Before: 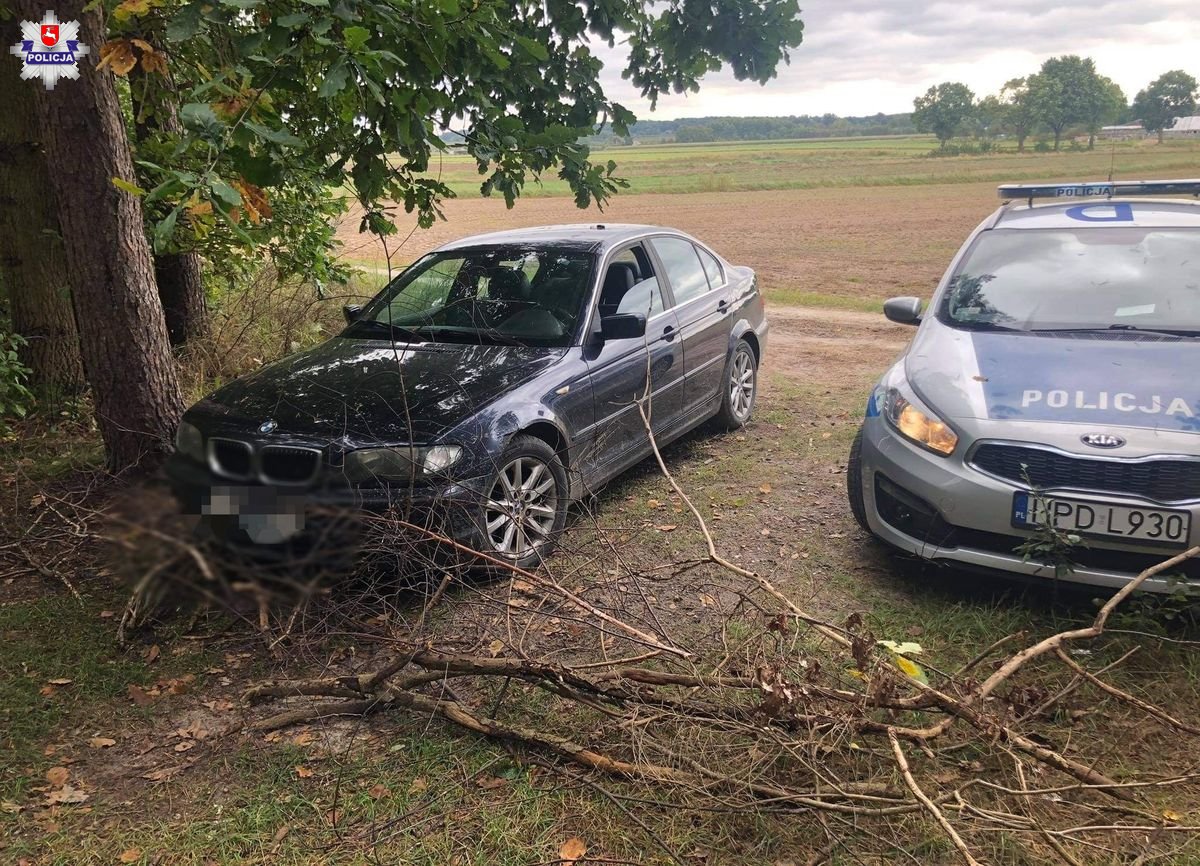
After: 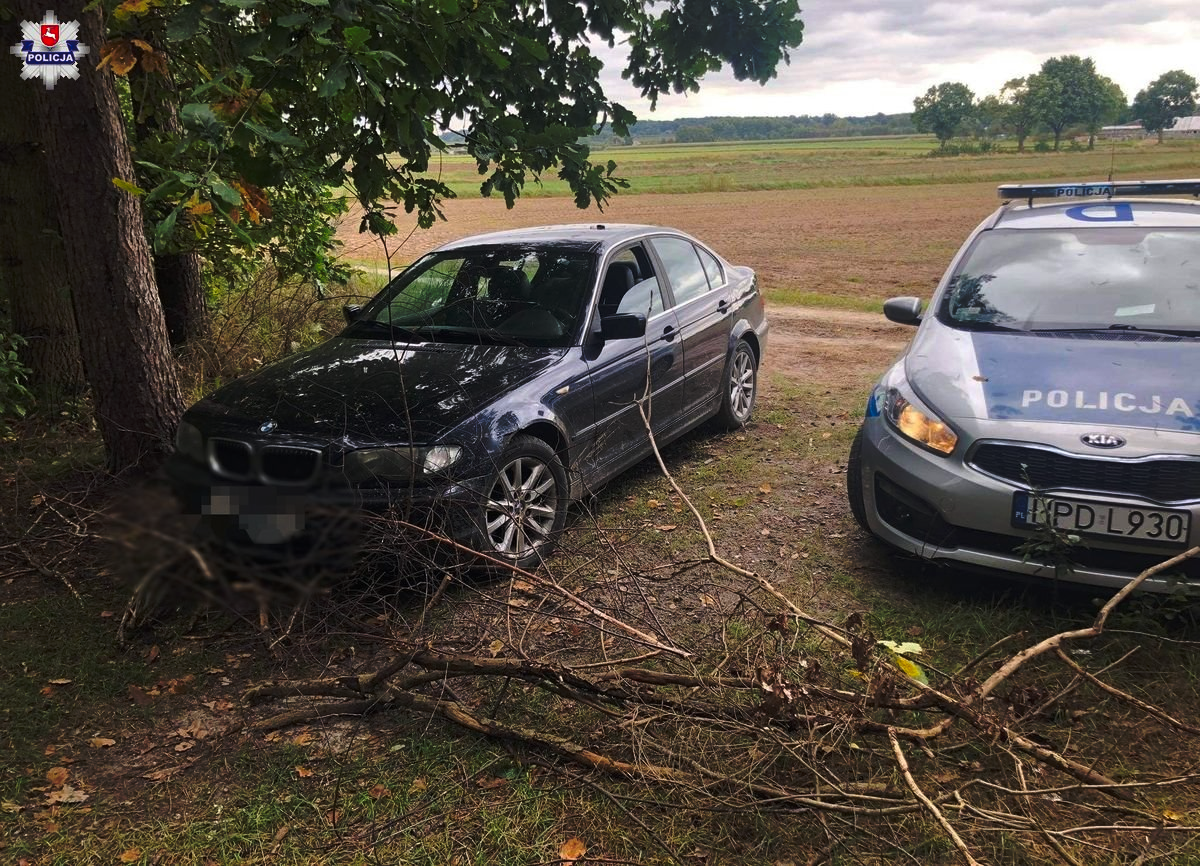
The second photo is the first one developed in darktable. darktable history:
contrast equalizer: y [[0.5 ×6], [0.5 ×6], [0.5, 0.5, 0.501, 0.545, 0.707, 0.863], [0 ×6], [0 ×6]]
tone curve: curves: ch0 [(0, 0) (0.003, 0.002) (0.011, 0.007) (0.025, 0.015) (0.044, 0.026) (0.069, 0.041) (0.1, 0.059) (0.136, 0.08) (0.177, 0.105) (0.224, 0.132) (0.277, 0.163) (0.335, 0.198) (0.399, 0.253) (0.468, 0.341) (0.543, 0.435) (0.623, 0.532) (0.709, 0.635) (0.801, 0.745) (0.898, 0.873) (1, 1)], preserve colors none
